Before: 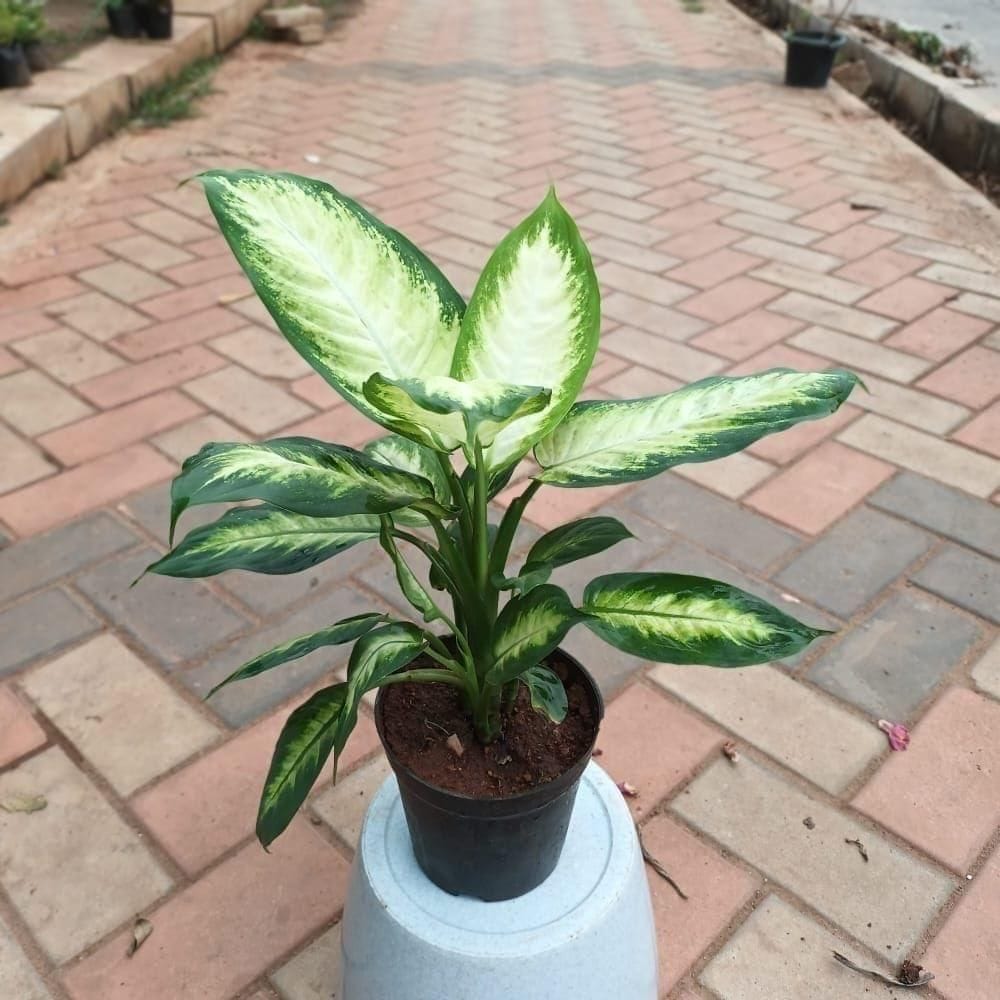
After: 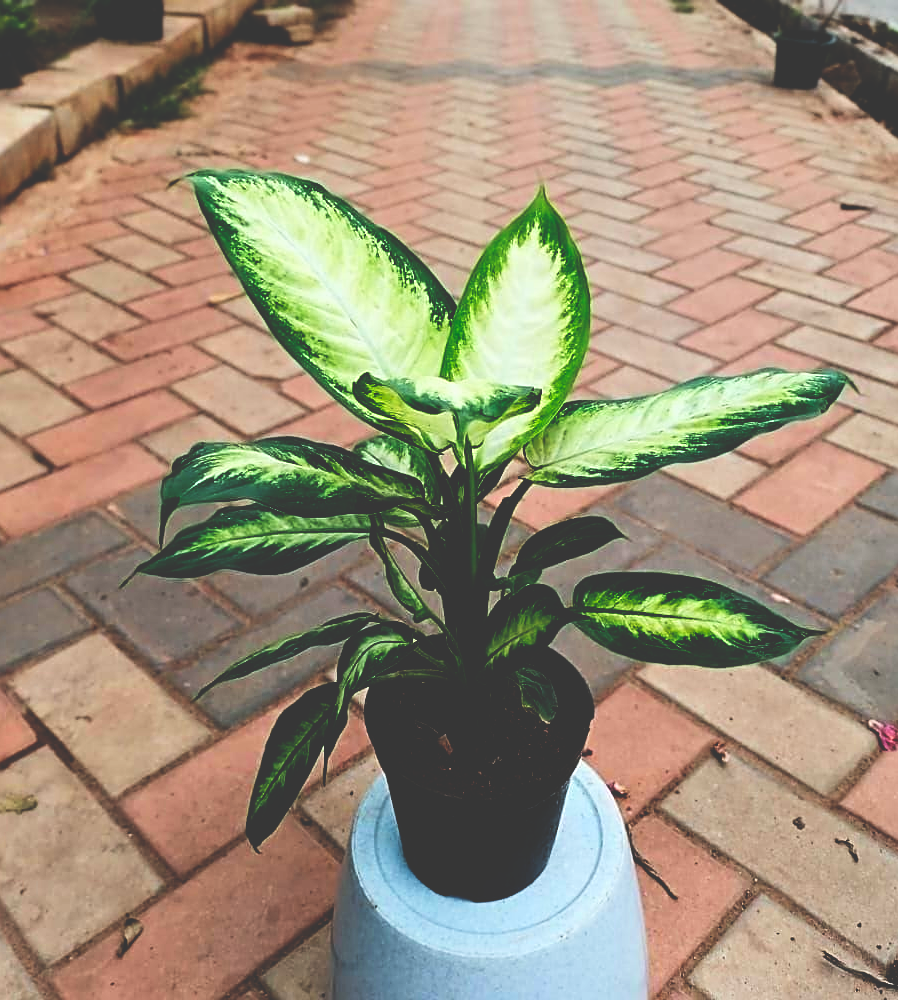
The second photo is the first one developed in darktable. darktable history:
base curve: curves: ch0 [(0, 0.036) (0.083, 0.04) (0.804, 1)], preserve colors none
tone equalizer: -8 EV -0.001 EV, -7 EV 0.005 EV, -6 EV -0.015 EV, -5 EV 0.02 EV, -4 EV -0.006 EV, -3 EV 0.038 EV, -2 EV -0.052 EV, -1 EV -0.297 EV, +0 EV -0.611 EV, edges refinement/feathering 500, mask exposure compensation -1.57 EV, preserve details no
sharpen: on, module defaults
crop and rotate: left 1.058%, right 9.103%
